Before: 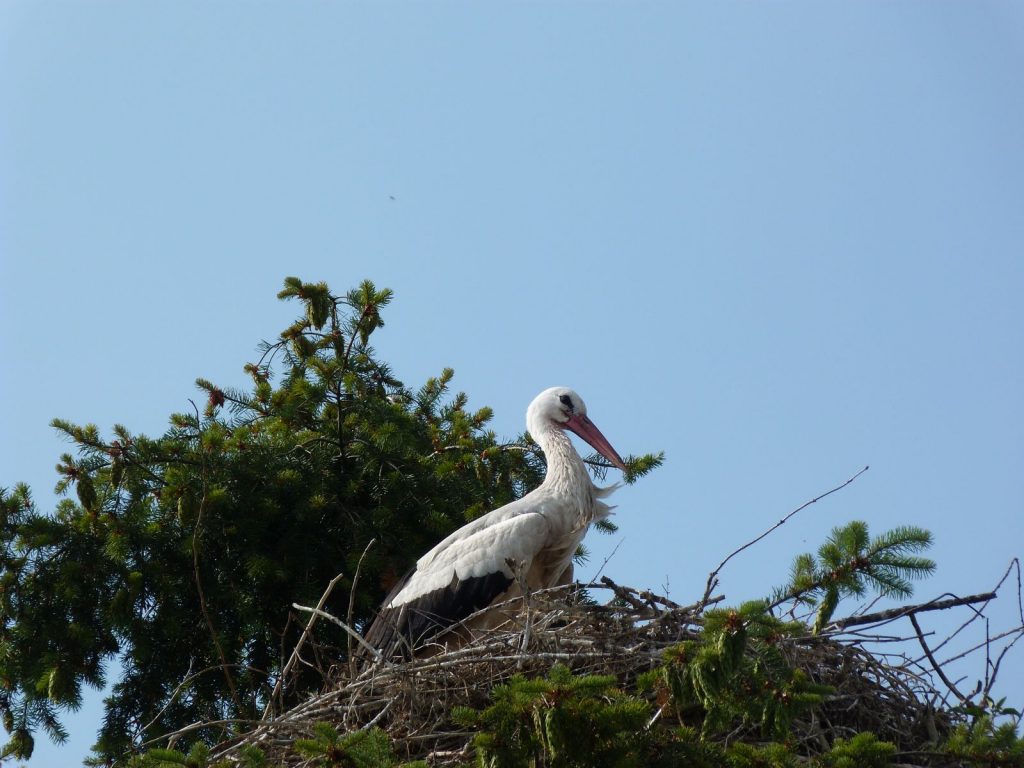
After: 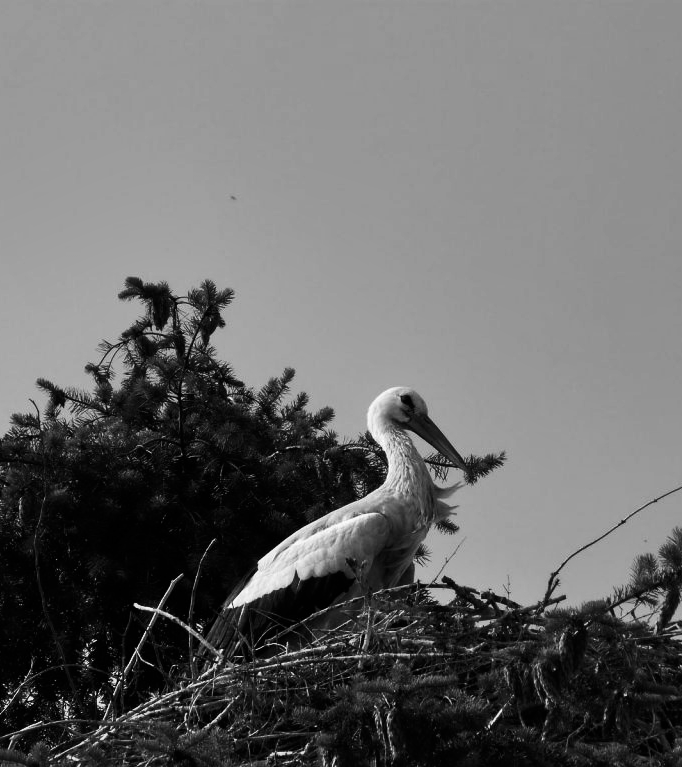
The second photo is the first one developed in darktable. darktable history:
monochrome: a 0, b 0, size 0.5, highlights 0.57
contrast brightness saturation: contrast 0.13, brightness -0.24, saturation 0.14
shadows and highlights: low approximation 0.01, soften with gaussian
crop and rotate: left 15.546%, right 17.787%
